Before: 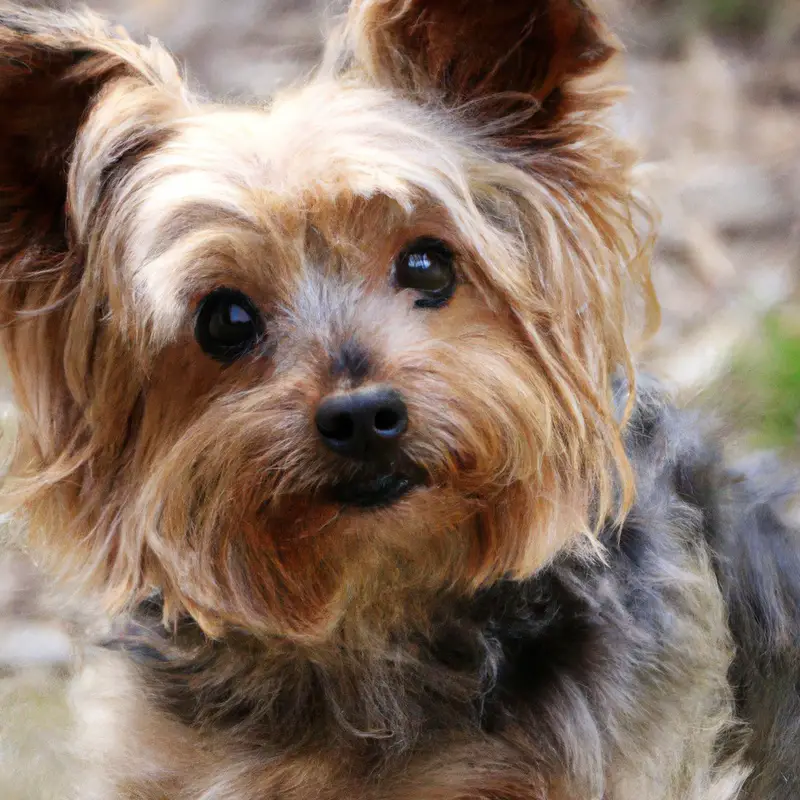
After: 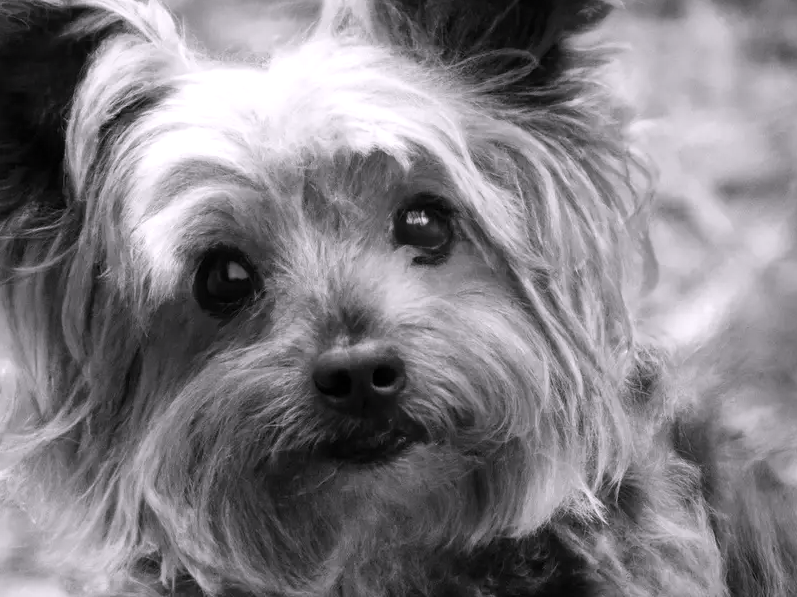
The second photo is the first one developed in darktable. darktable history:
color calibration: output gray [0.22, 0.42, 0.37, 0], illuminant as shot in camera, x 0.358, y 0.373, temperature 4628.91 K
color correction: highlights a* 1.51, highlights b* -1.69, saturation 2.46
crop: left 0.338%, top 5.481%, bottom 19.864%
exposure: exposure 0.169 EV, compensate exposure bias true, compensate highlight preservation false
